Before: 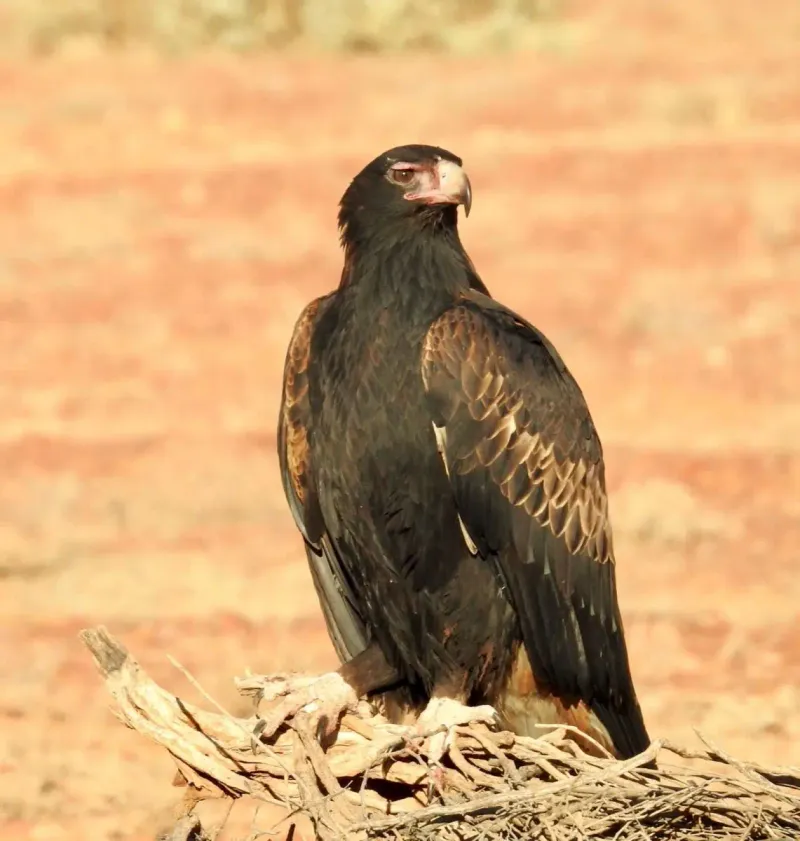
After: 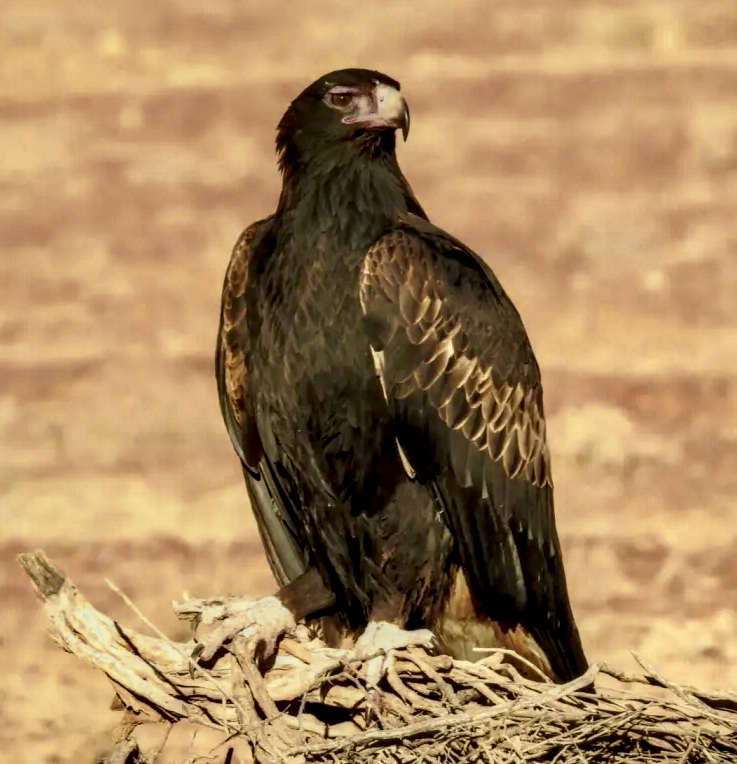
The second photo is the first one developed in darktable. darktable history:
color zones: curves: ch0 [(0.004, 0.306) (0.107, 0.448) (0.252, 0.656) (0.41, 0.398) (0.595, 0.515) (0.768, 0.628)]; ch1 [(0.07, 0.323) (0.151, 0.452) (0.252, 0.608) (0.346, 0.221) (0.463, 0.189) (0.61, 0.368) (0.735, 0.395) (0.921, 0.412)]; ch2 [(0, 0.476) (0.132, 0.512) (0.243, 0.512) (0.397, 0.48) (0.522, 0.376) (0.634, 0.536) (0.761, 0.46)]
tone equalizer: -8 EV -0.014 EV, -7 EV 0.038 EV, -6 EV -0.008 EV, -5 EV 0.006 EV, -4 EV -0.029 EV, -3 EV -0.238 EV, -2 EV -0.676 EV, -1 EV -0.983 EV, +0 EV -0.952 EV
local contrast: highlights 20%, shadows 72%, detail 170%
crop and rotate: left 7.821%, top 9.059%
